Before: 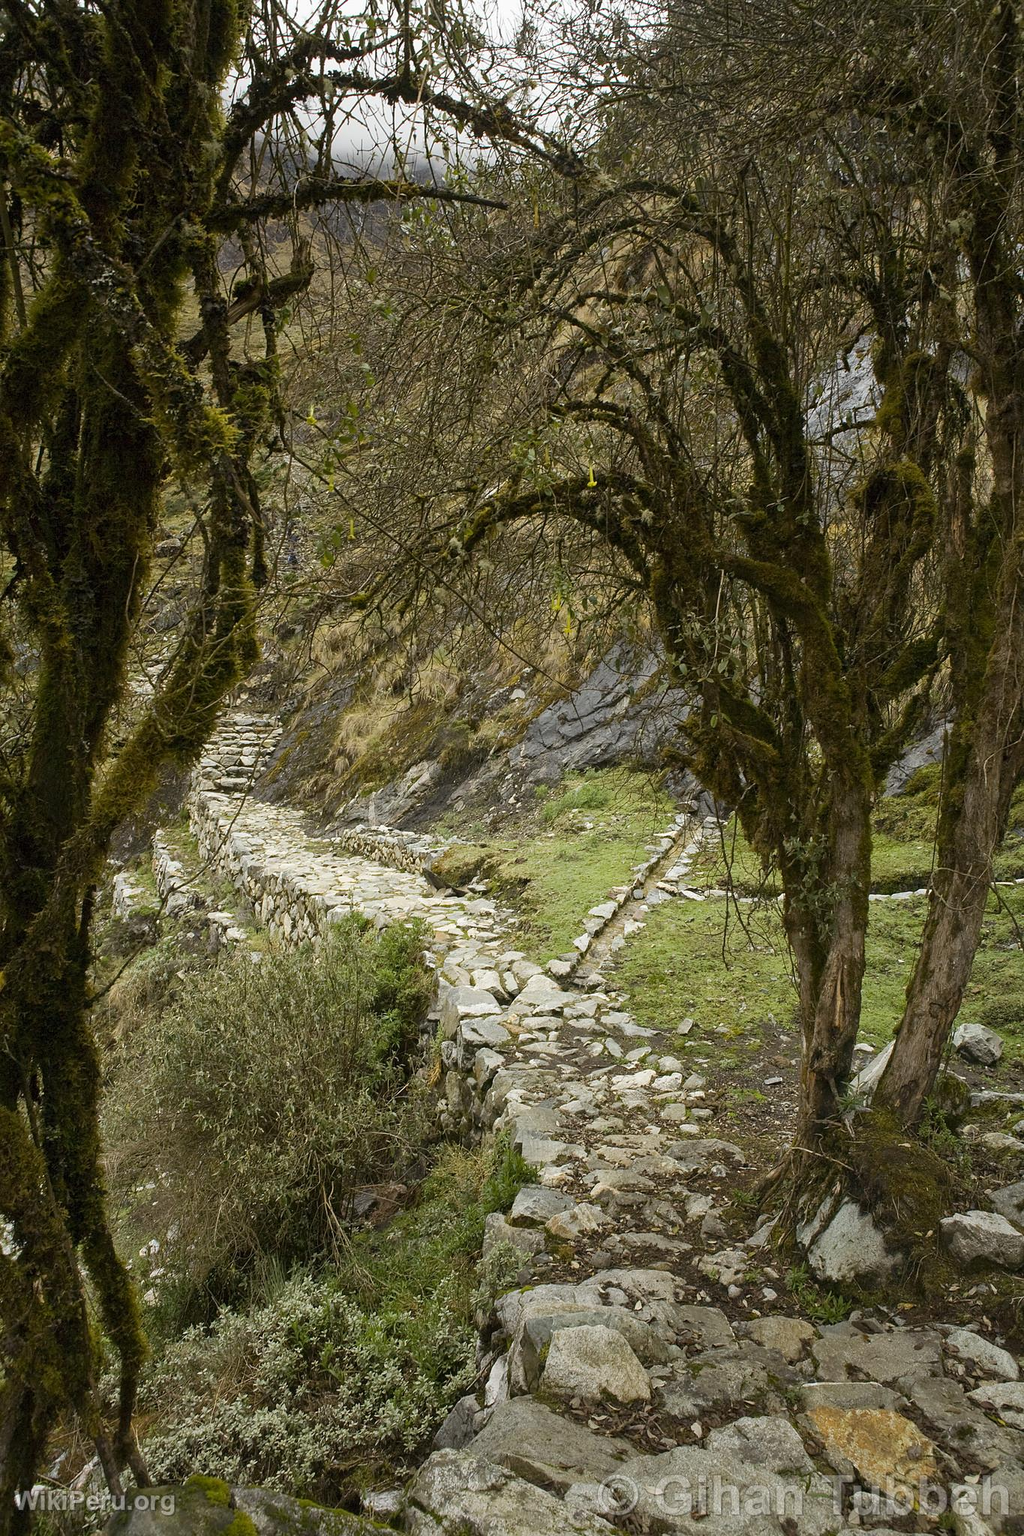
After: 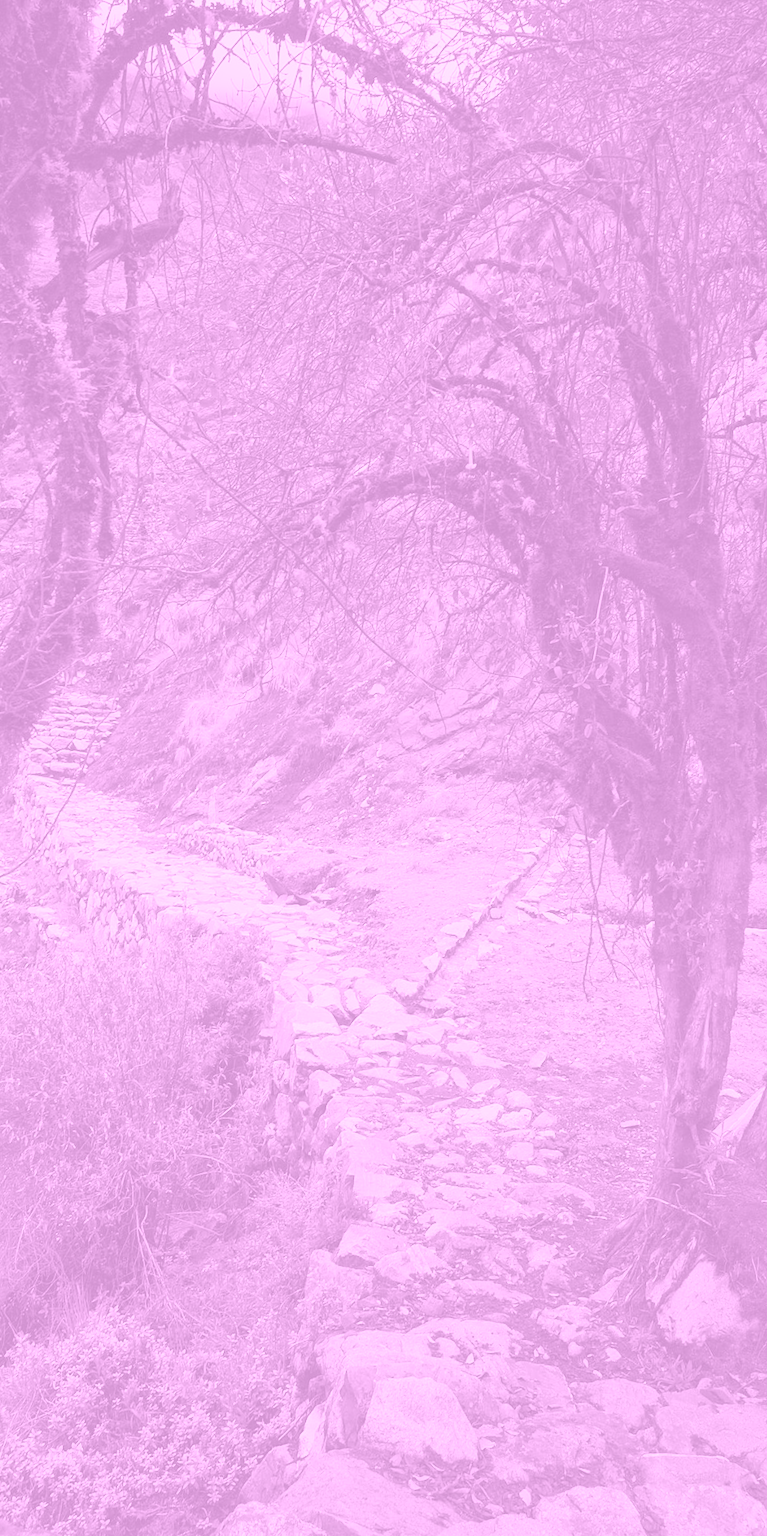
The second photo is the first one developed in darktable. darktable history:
color balance rgb: linear chroma grading › global chroma 13.3%, global vibrance 41.49%
crop and rotate: angle -3.27°, left 14.277%, top 0.028%, right 10.766%, bottom 0.028%
white balance: emerald 1
color correction: highlights a* 11.96, highlights b* 11.58
colorize: hue 331.2°, saturation 75%, source mix 30.28%, lightness 70.52%, version 1
